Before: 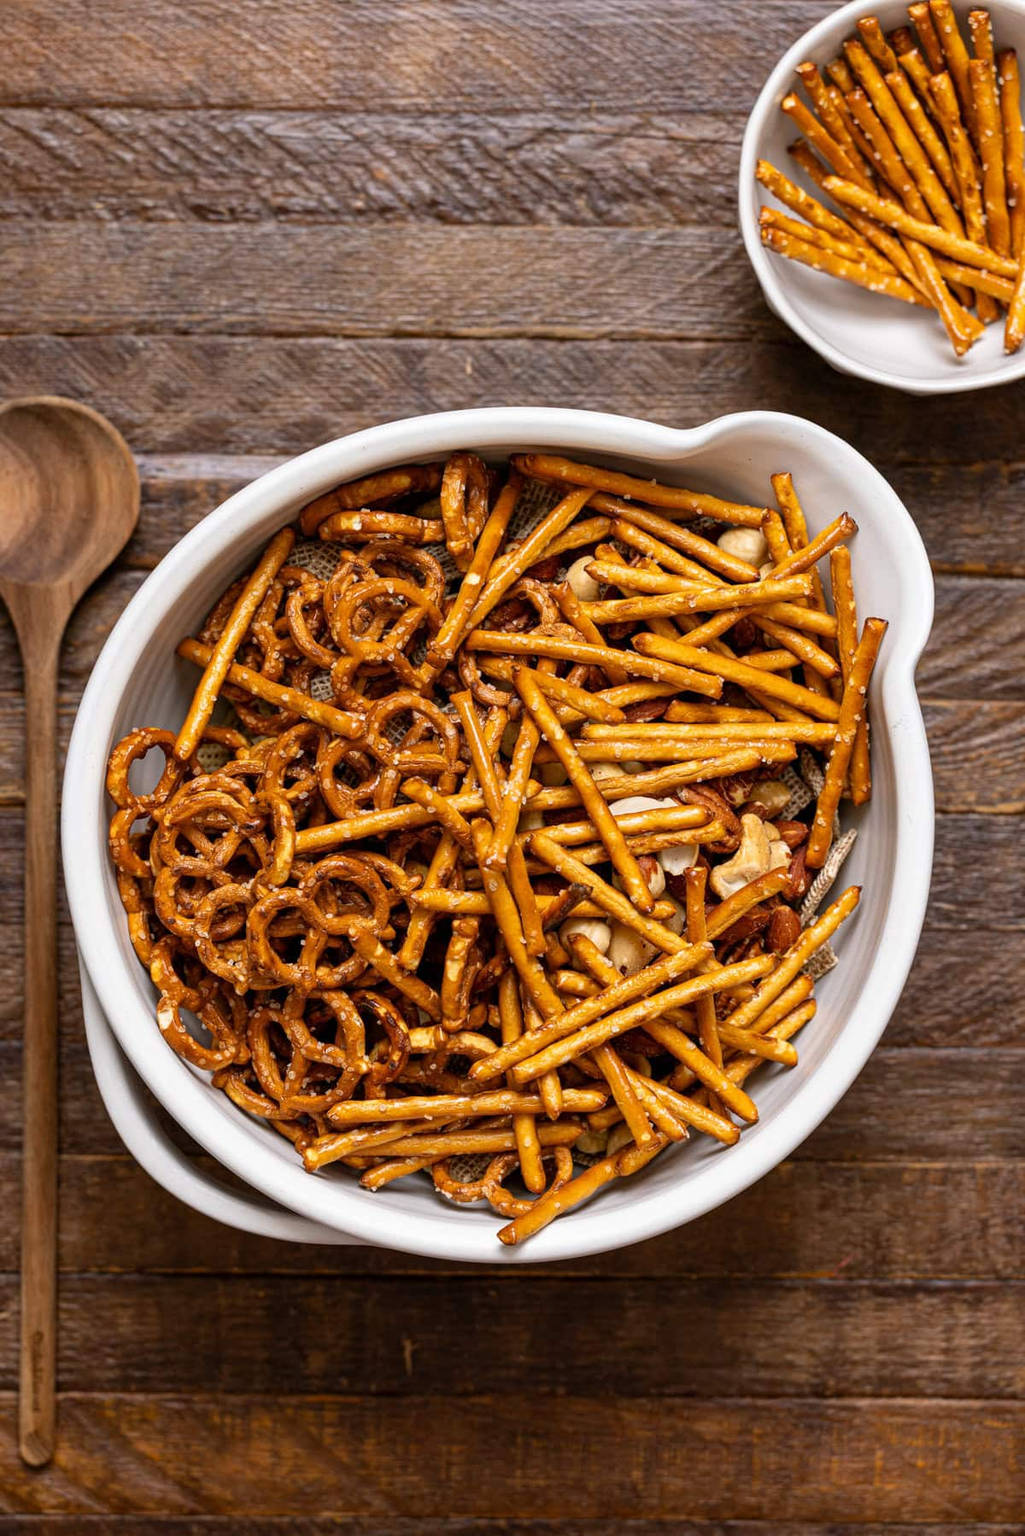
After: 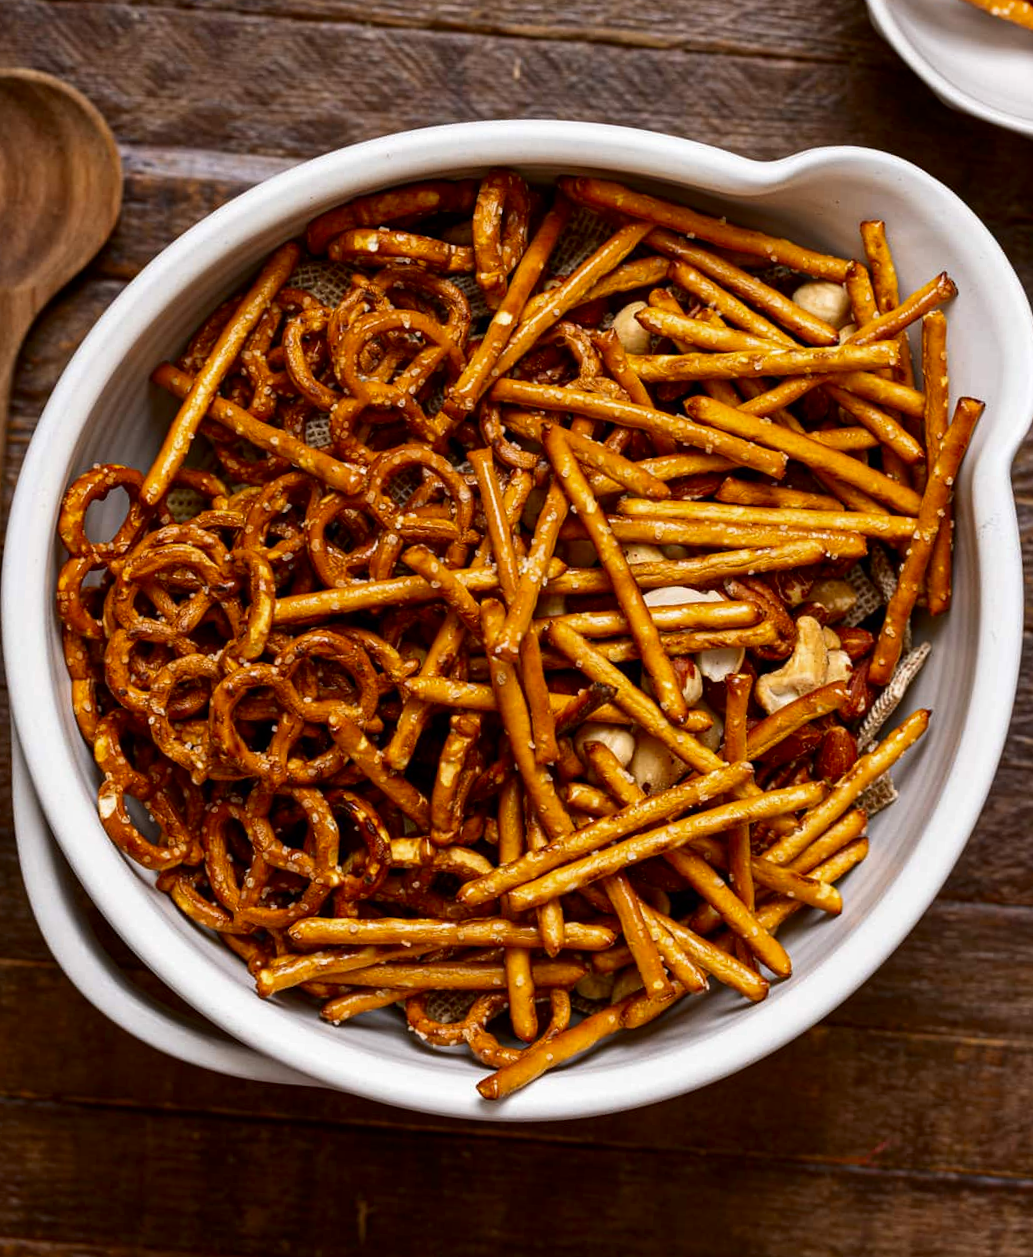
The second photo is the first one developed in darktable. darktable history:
contrast brightness saturation: contrast 0.067, brightness -0.153, saturation 0.112
crop and rotate: angle -4.15°, left 9.832%, top 21.199%, right 12.321%, bottom 11.958%
